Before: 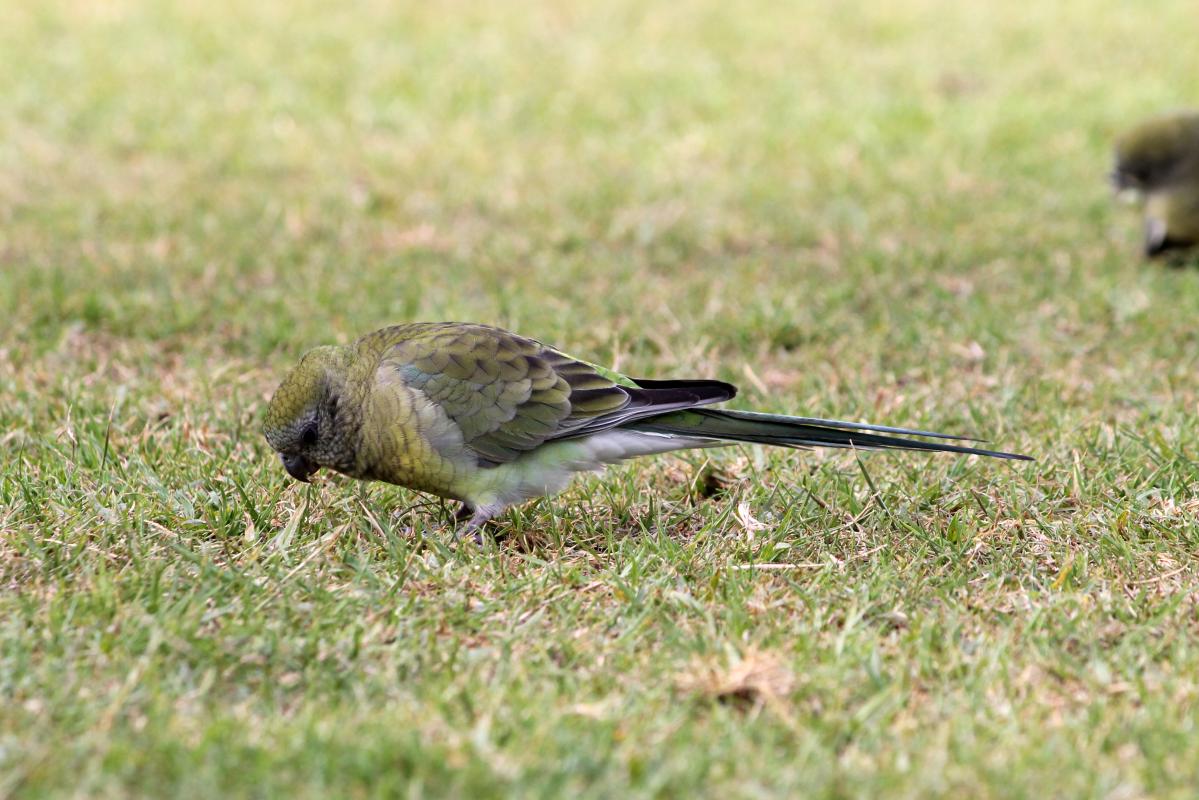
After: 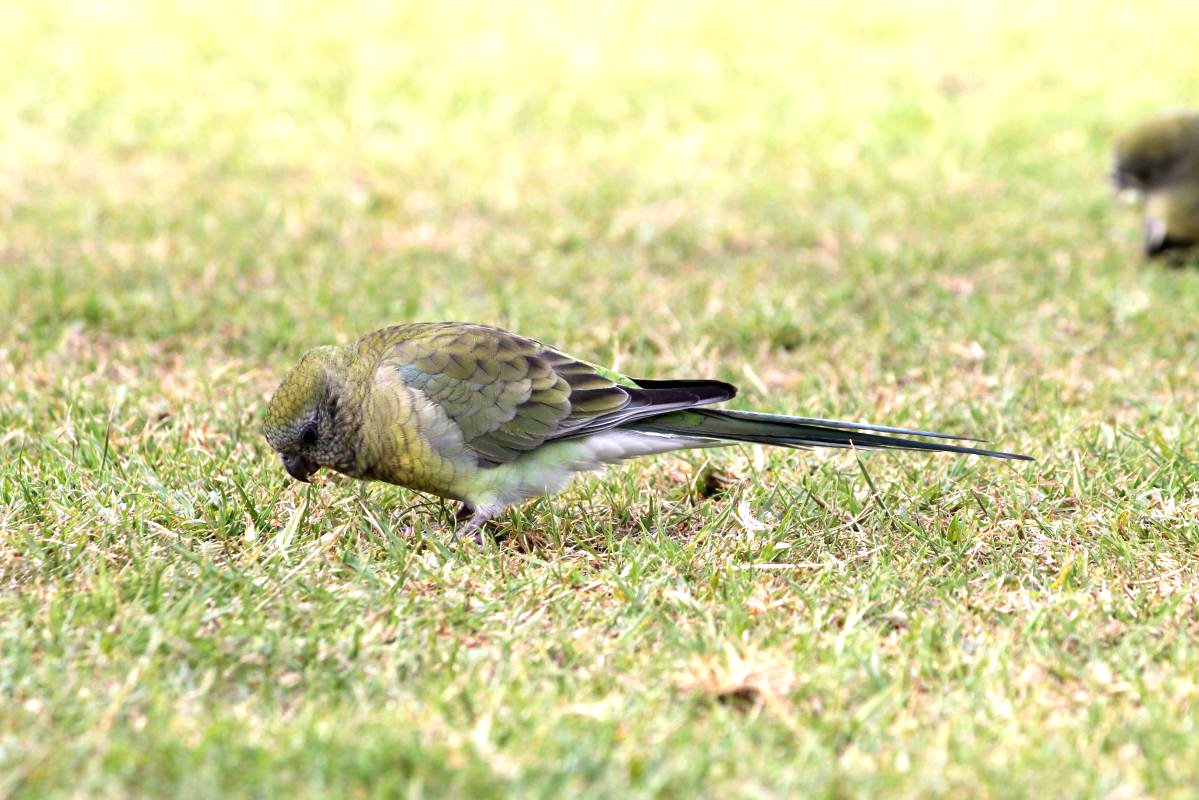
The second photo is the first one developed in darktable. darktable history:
exposure: exposure 0.647 EV, compensate highlight preservation false
